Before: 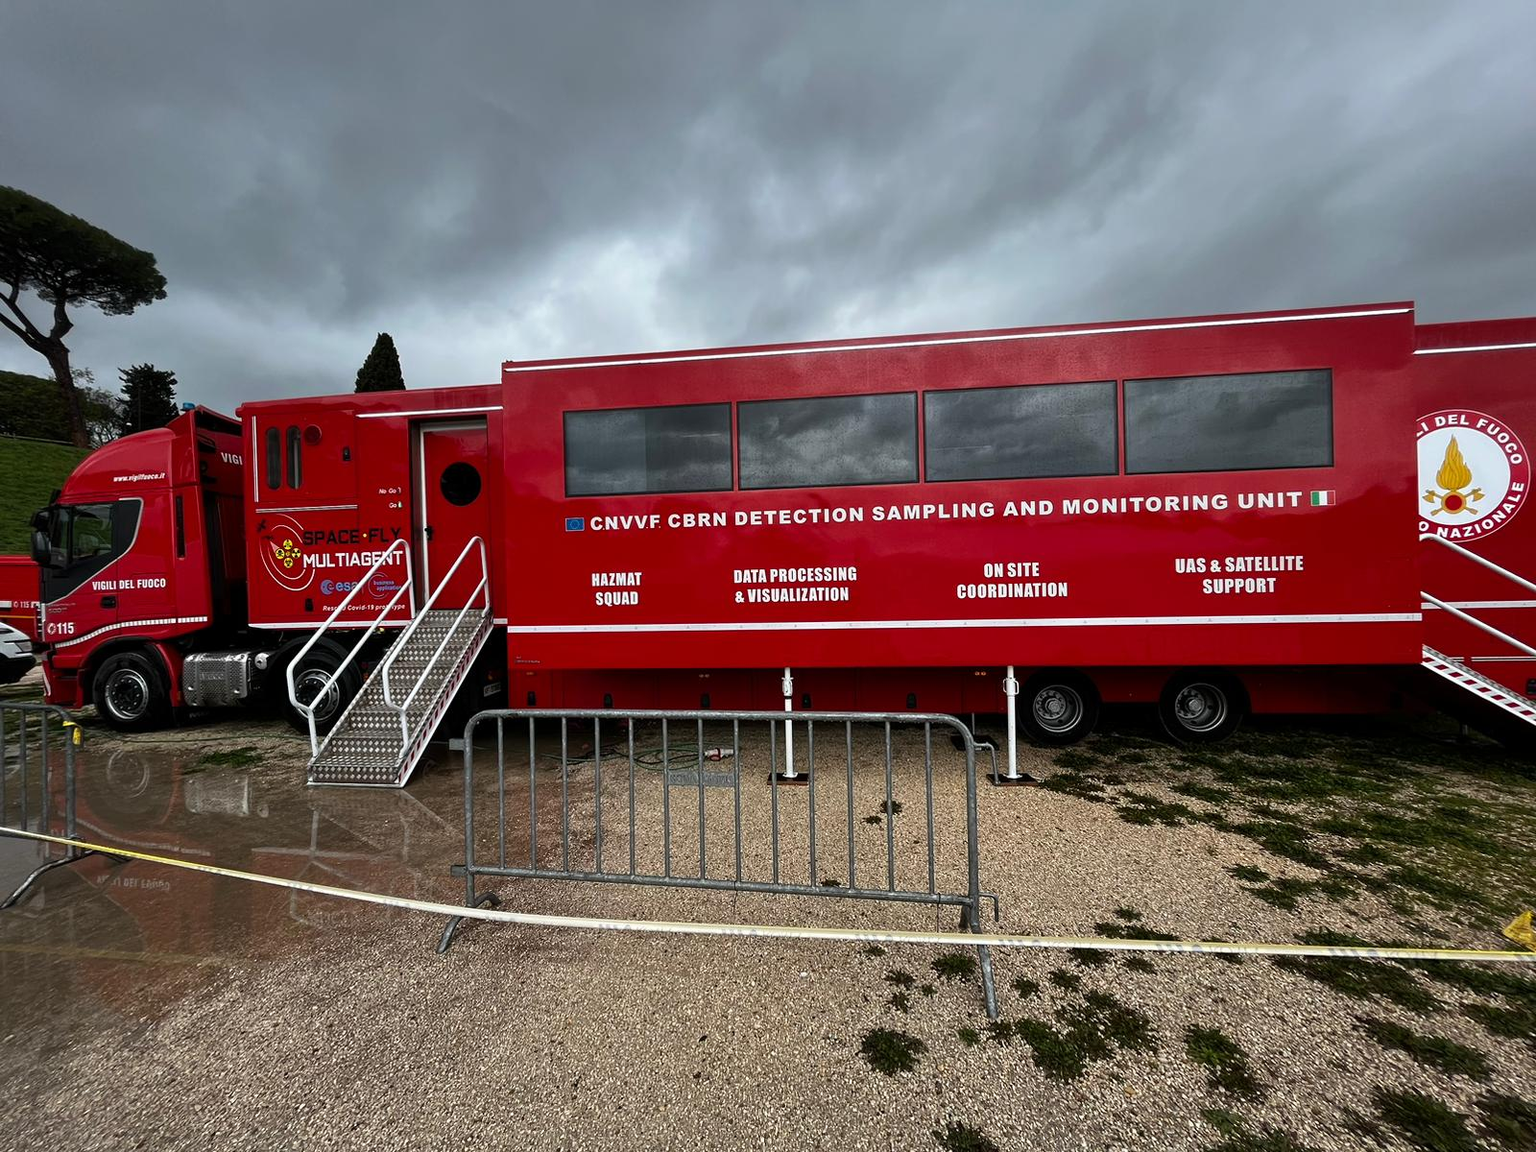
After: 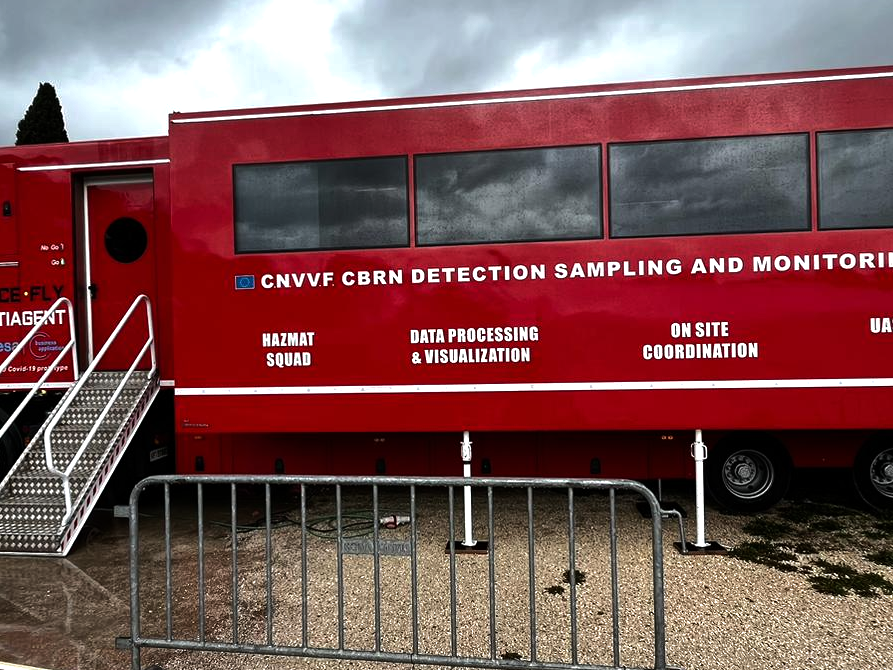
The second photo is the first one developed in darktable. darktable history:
tone equalizer: -8 EV -0.75 EV, -7 EV -0.7 EV, -6 EV -0.6 EV, -5 EV -0.4 EV, -3 EV 0.4 EV, -2 EV 0.6 EV, -1 EV 0.7 EV, +0 EV 0.75 EV, edges refinement/feathering 500, mask exposure compensation -1.57 EV, preserve details no
crop and rotate: left 22.13%, top 22.054%, right 22.026%, bottom 22.102%
rgb curve: curves: ch0 [(0, 0) (0.175, 0.154) (0.785, 0.663) (1, 1)]
